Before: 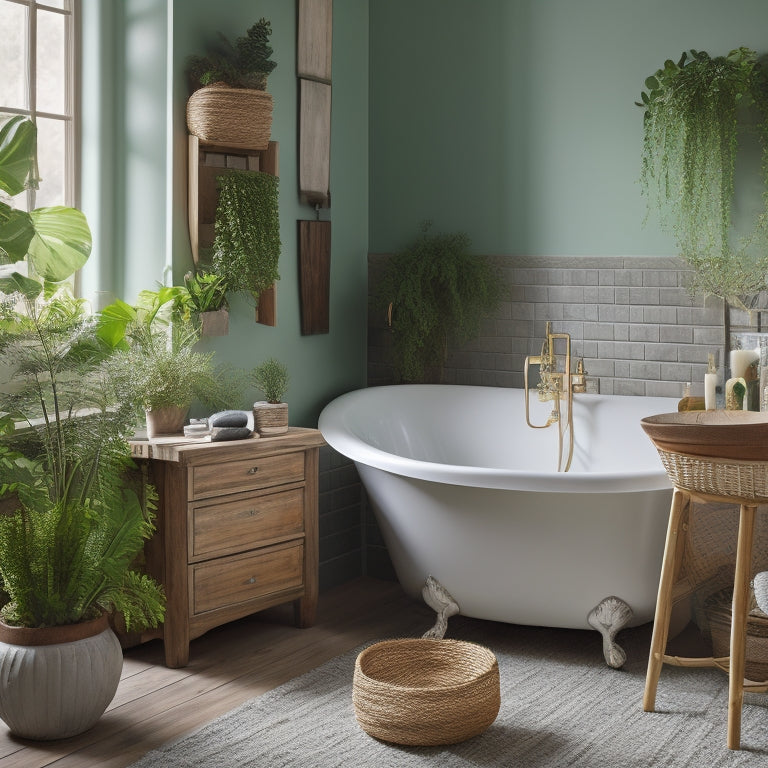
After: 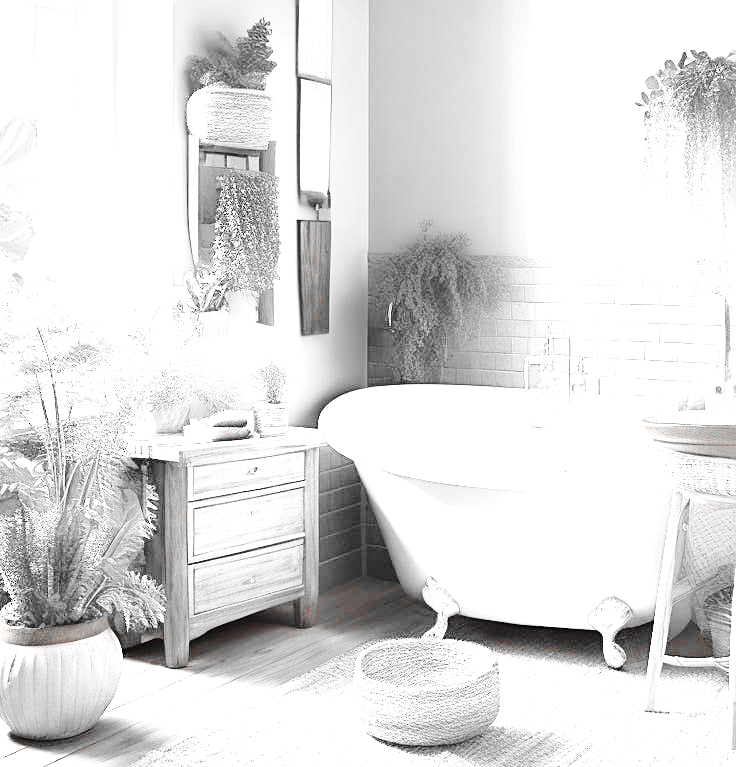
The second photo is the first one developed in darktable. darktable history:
color zones: curves: ch1 [(0, 0.006) (0.094, 0.285) (0.171, 0.001) (0.429, 0.001) (0.571, 0.003) (0.714, 0.004) (0.857, 0.004) (1, 0.006)]
sharpen: radius 1.852, amount 0.399, threshold 1.166
tone equalizer: -8 EV -0.721 EV, -7 EV -0.7 EV, -6 EV -0.628 EV, -5 EV -0.404 EV, -3 EV 0.403 EV, -2 EV 0.6 EV, -1 EV 0.682 EV, +0 EV 0.727 EV, mask exposure compensation -0.494 EV
exposure: black level correction 0, exposure 2.111 EV, compensate exposure bias true, compensate highlight preservation false
base curve: curves: ch0 [(0, 0) (0.036, 0.025) (0.121, 0.166) (0.206, 0.329) (0.605, 0.79) (1, 1)]
color balance rgb: power › hue 324.09°, perceptual saturation grading › global saturation 30.311%, global vibrance 20%
crop: right 4.052%, bottom 0.048%
